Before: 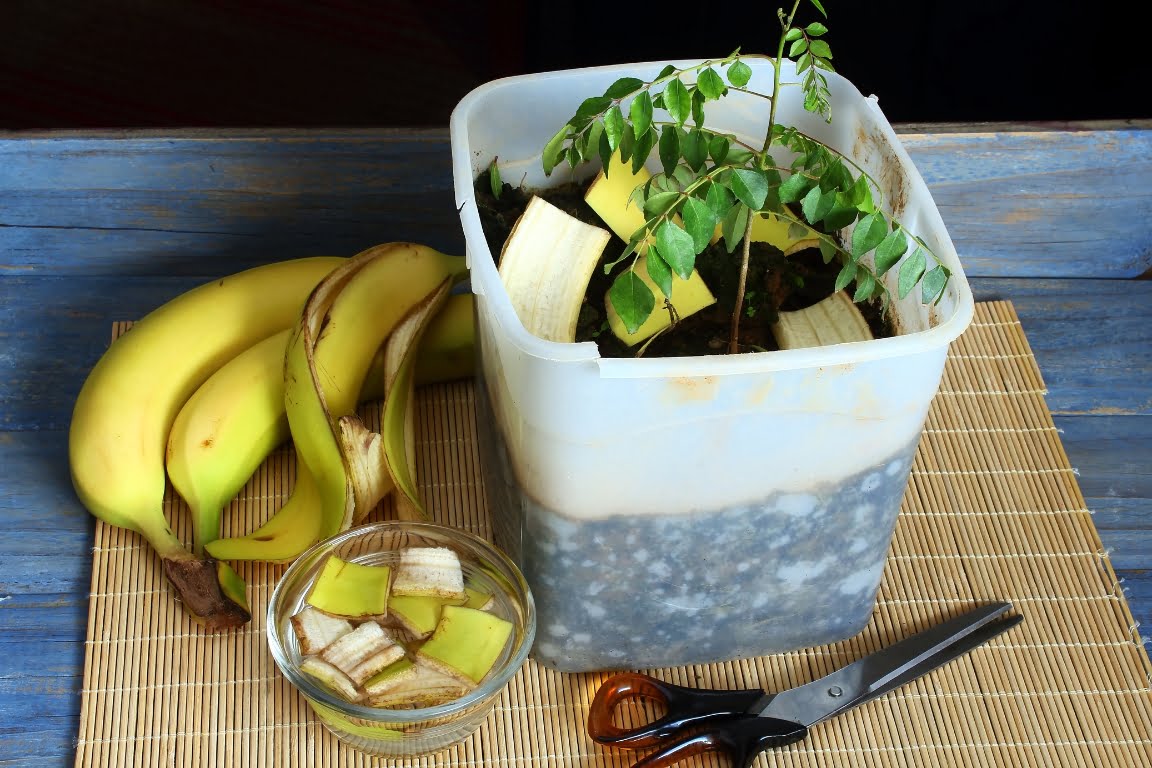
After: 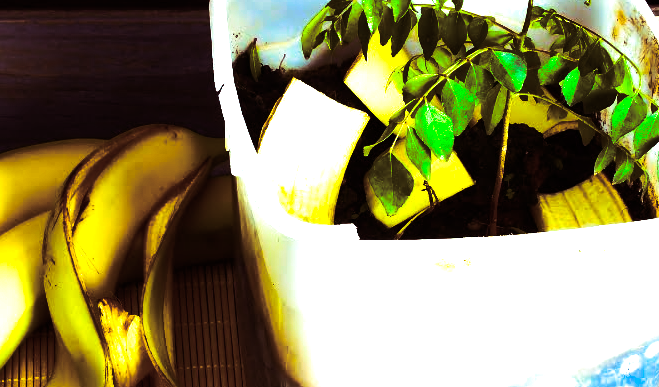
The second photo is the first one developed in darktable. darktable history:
exposure: black level correction 0, exposure 0.7 EV, compensate exposure bias true, compensate highlight preservation false
color contrast: green-magenta contrast 1.1, blue-yellow contrast 1.1, unbound 0
color balance rgb: linear chroma grading › global chroma 40.15%, perceptual saturation grading › global saturation 60.58%, perceptual saturation grading › highlights 20.44%, perceptual saturation grading › shadows -50.36%, perceptual brilliance grading › highlights 2.19%, perceptual brilliance grading › mid-tones -50.36%, perceptual brilliance grading › shadows -50.36%
crop: left 20.932%, top 15.471%, right 21.848%, bottom 34.081%
split-toning: shadows › hue 360°
tone equalizer: -8 EV -0.417 EV, -7 EV -0.389 EV, -6 EV -0.333 EV, -5 EV -0.222 EV, -3 EV 0.222 EV, -2 EV 0.333 EV, -1 EV 0.389 EV, +0 EV 0.417 EV, edges refinement/feathering 500, mask exposure compensation -1.57 EV, preserve details no
